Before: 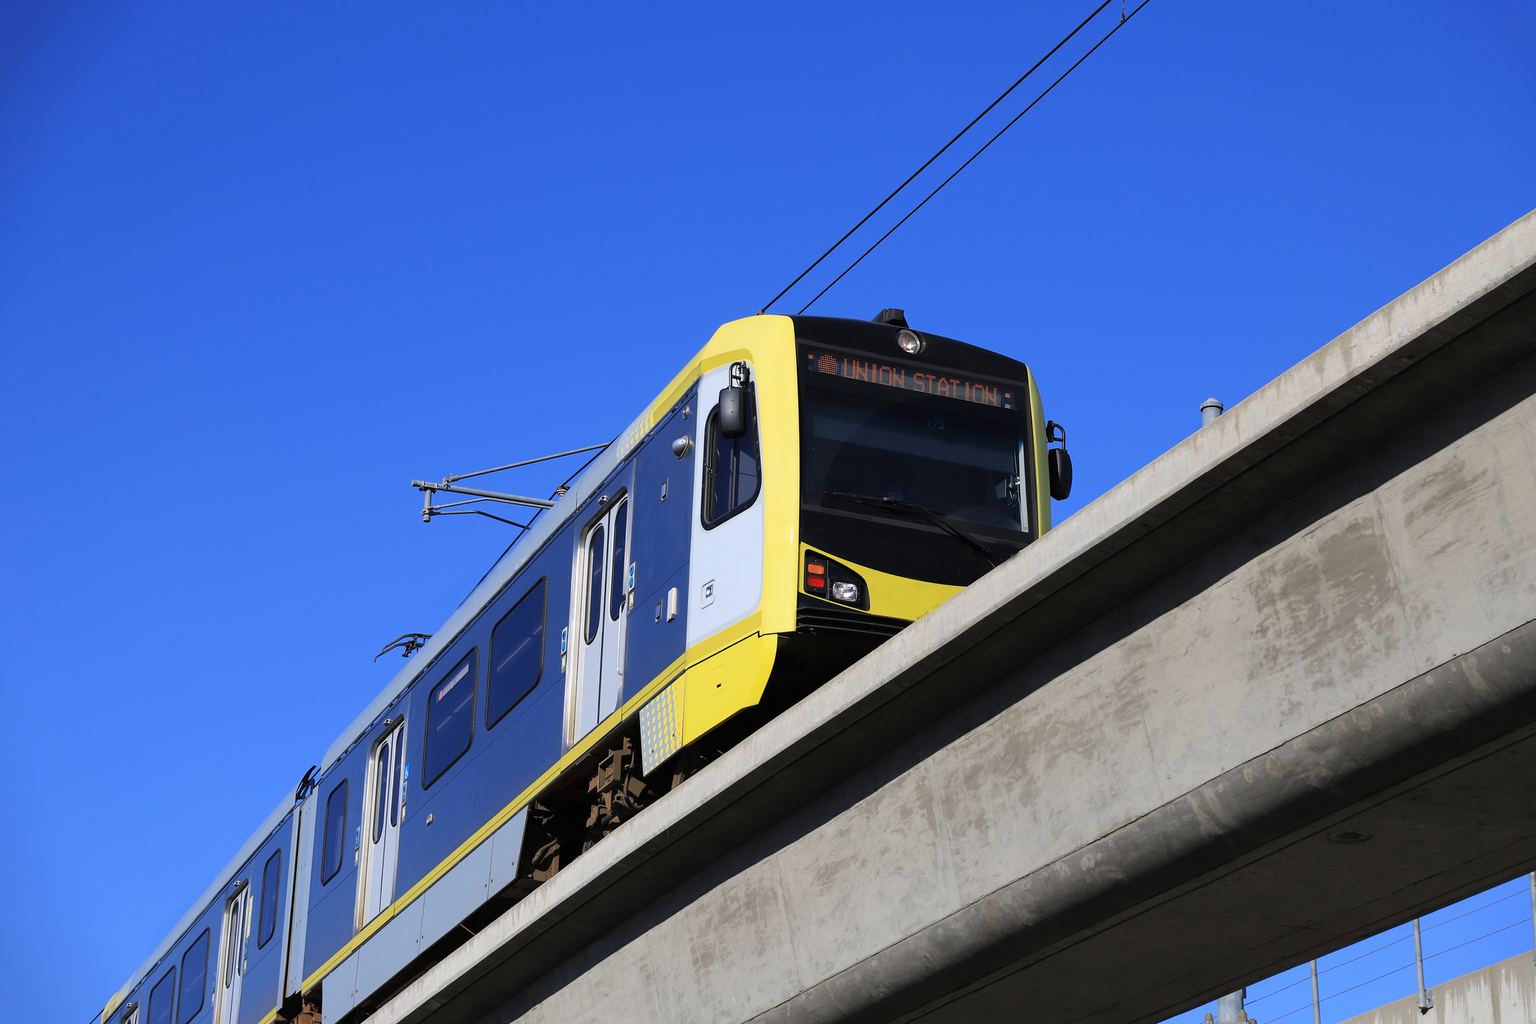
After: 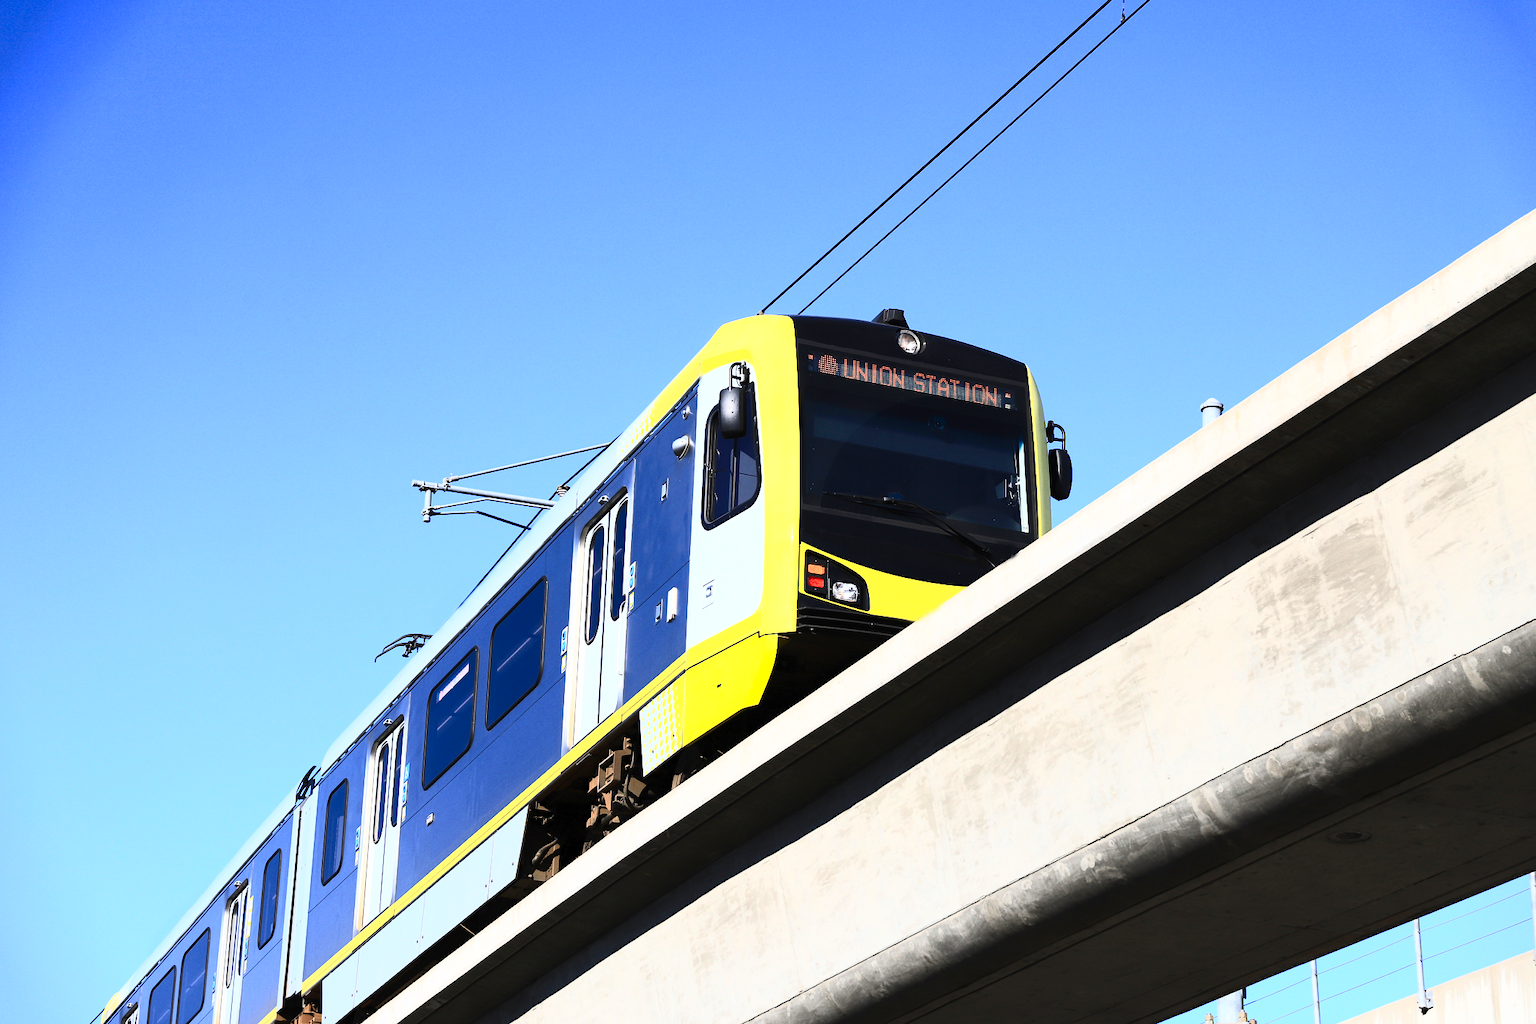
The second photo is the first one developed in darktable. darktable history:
contrast brightness saturation: contrast 0.624, brightness 0.337, saturation 0.145
exposure: black level correction 0.001, exposure 0.499 EV, compensate exposure bias true, compensate highlight preservation false
